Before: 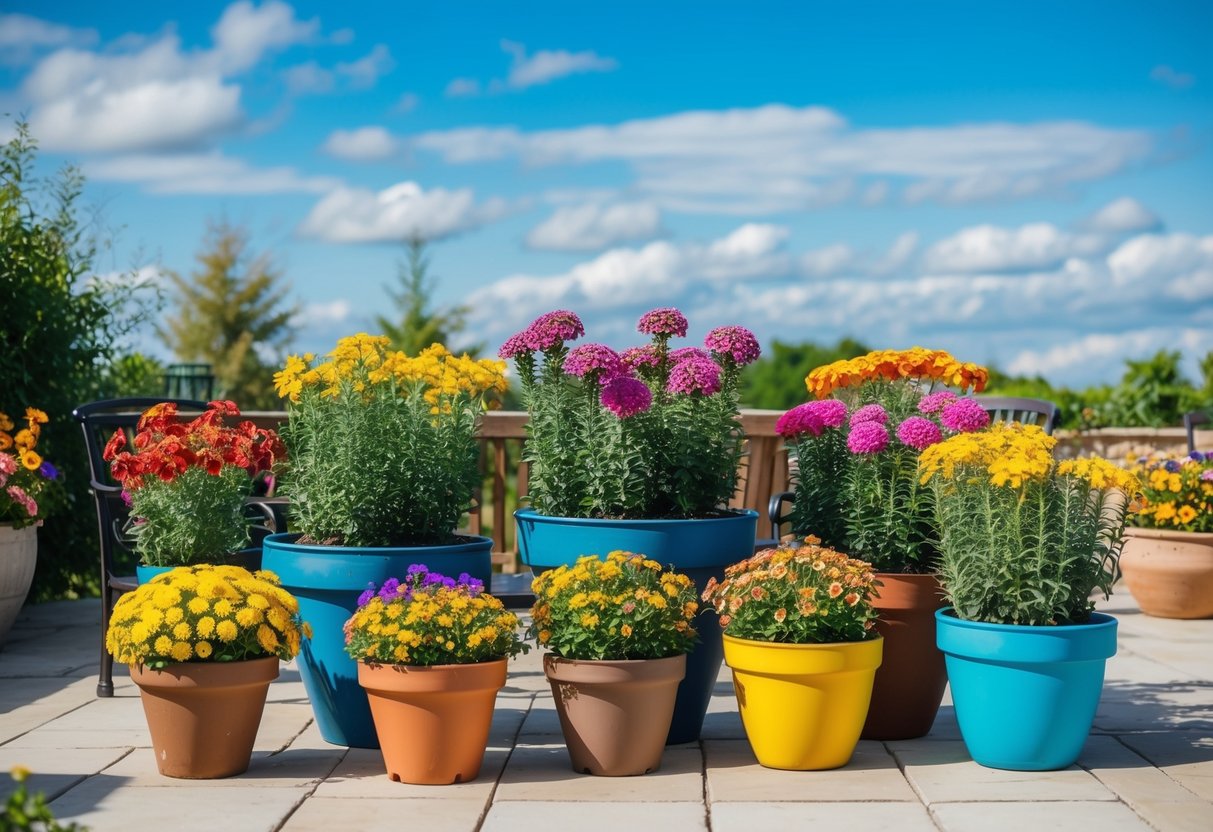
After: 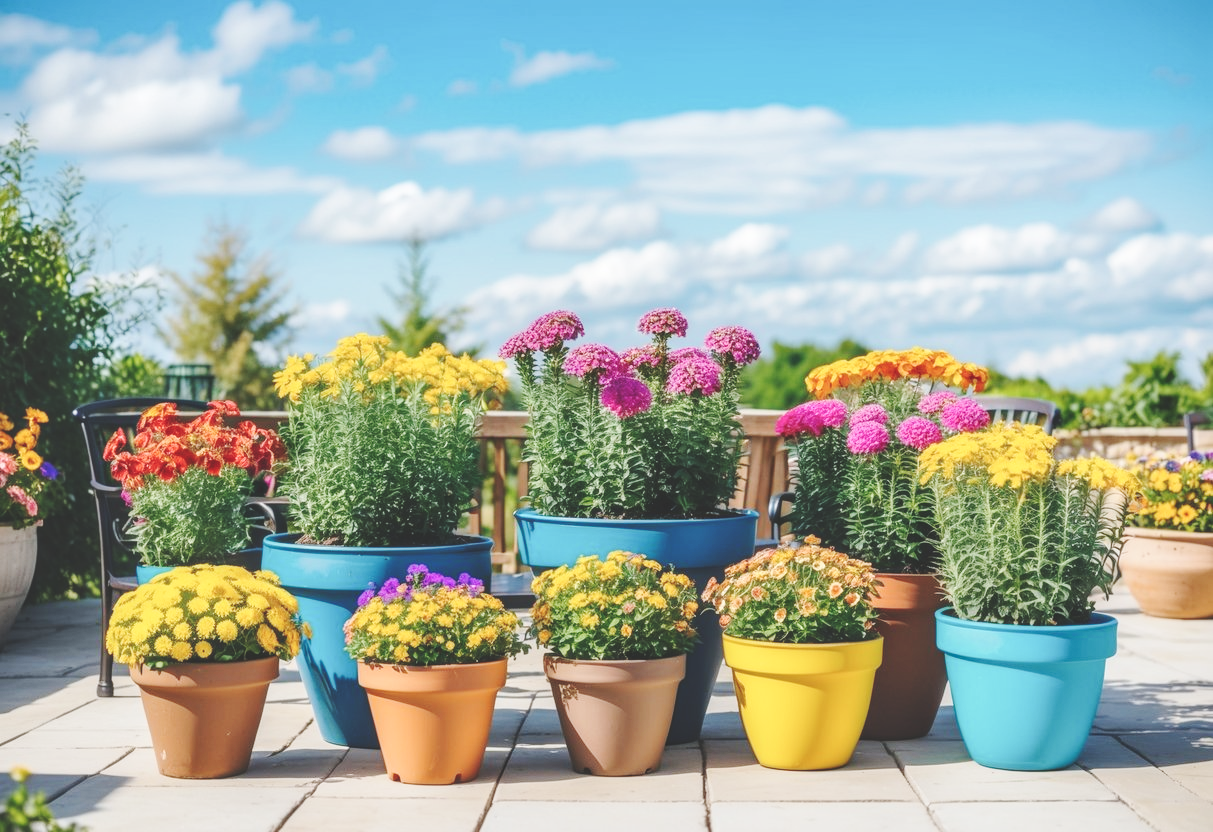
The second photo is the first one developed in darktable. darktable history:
base curve: curves: ch0 [(0, 0.007) (0.028, 0.063) (0.121, 0.311) (0.46, 0.743) (0.859, 0.957) (1, 1)], preserve colors none
local contrast: on, module defaults
exposure: black level correction -0.014, exposure -0.186 EV, compensate exposure bias true, compensate highlight preservation false
